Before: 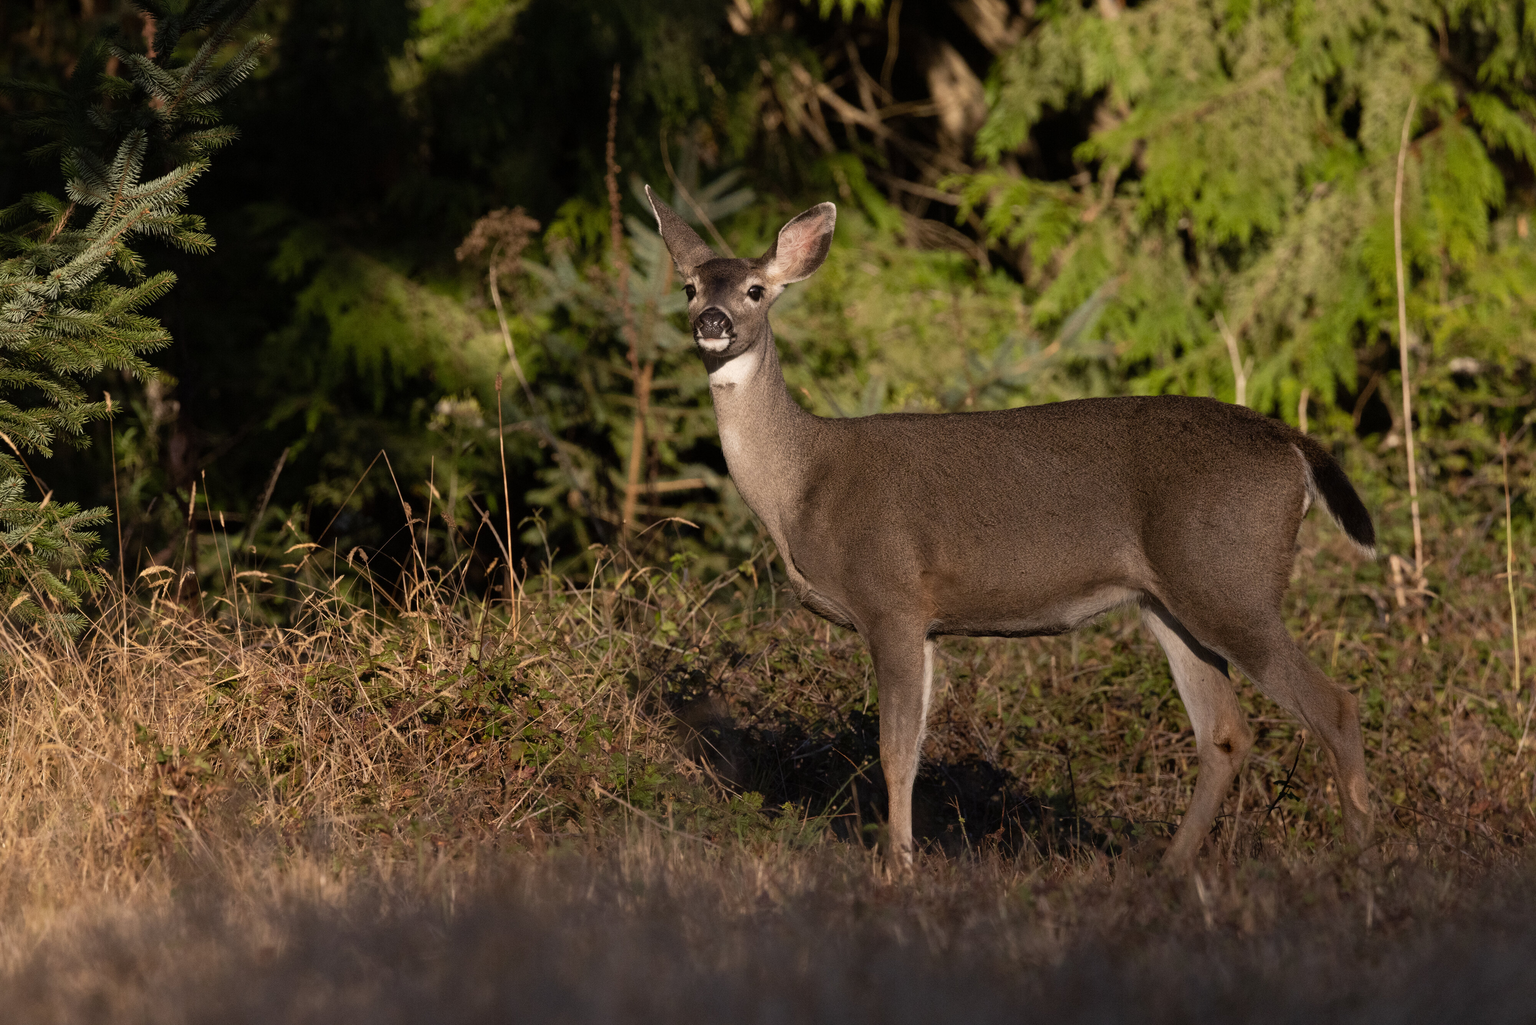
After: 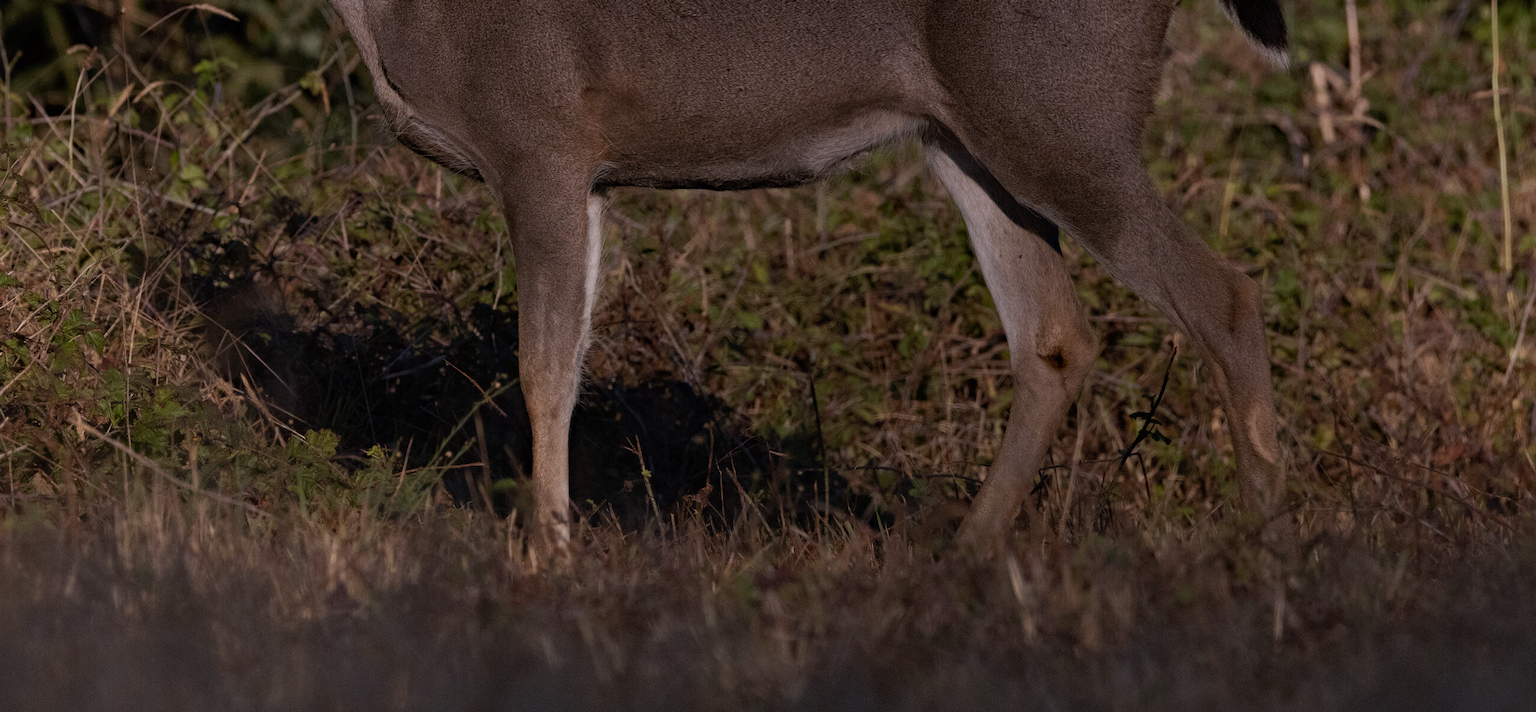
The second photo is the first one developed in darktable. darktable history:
exposure: exposure -0.242 EV, compensate highlight preservation false
haze removal: compatibility mode true, adaptive false
crop and rotate: left 35.509%, top 50.238%, bottom 4.934%
graduated density: hue 238.83°, saturation 50%
